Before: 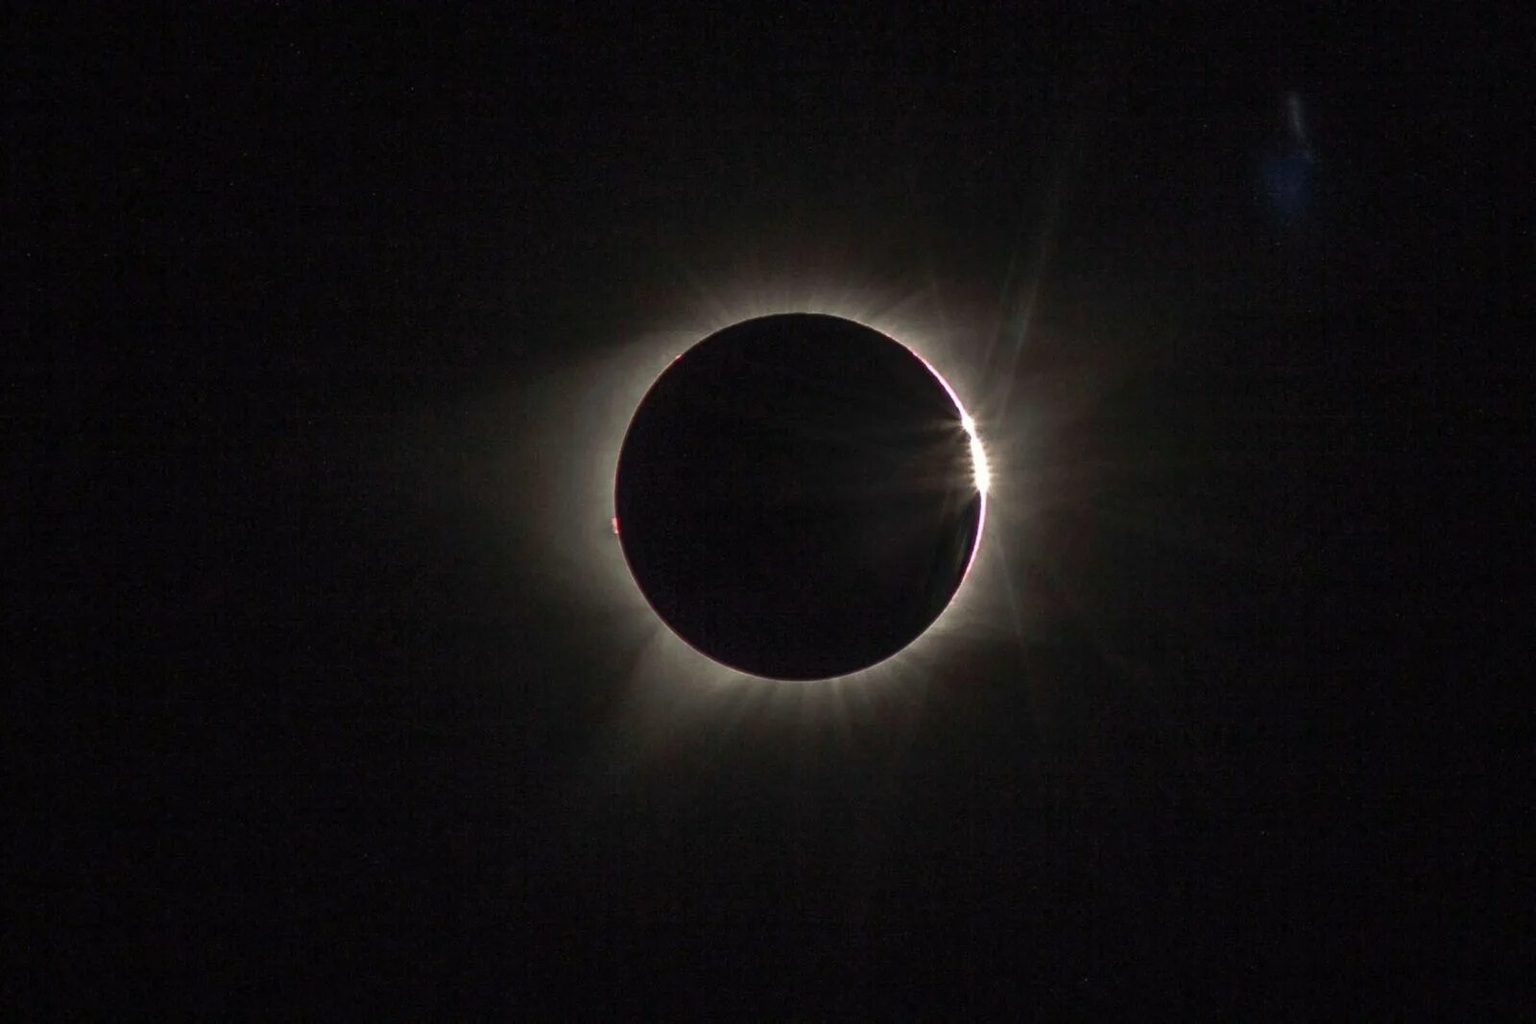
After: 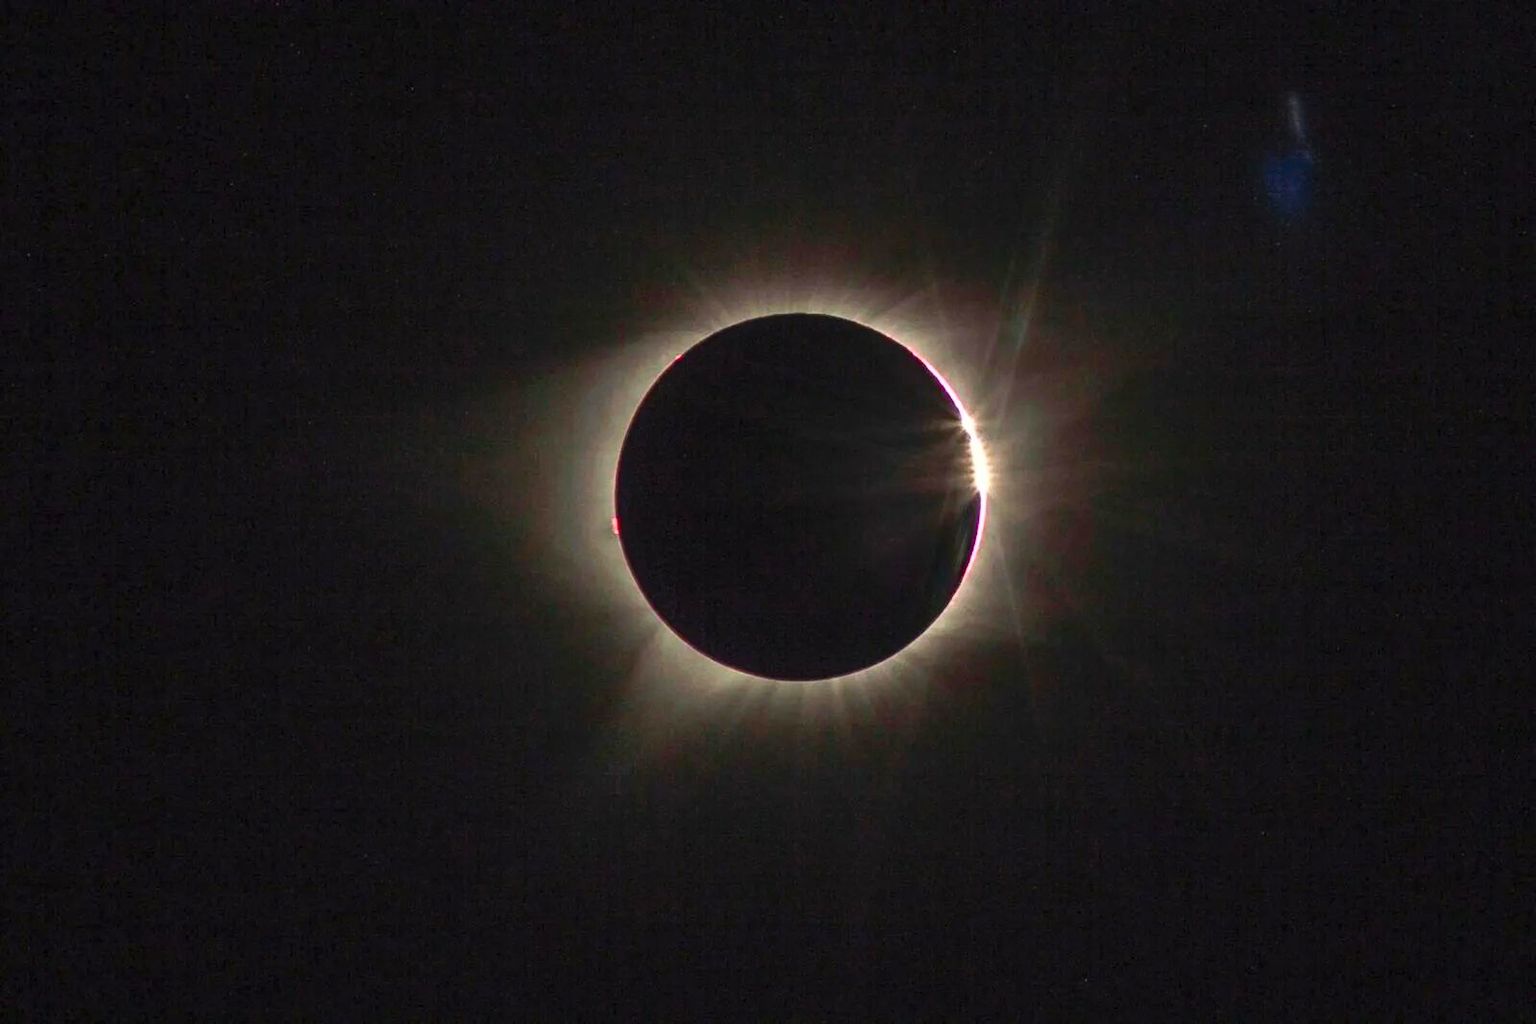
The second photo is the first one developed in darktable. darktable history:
contrast brightness saturation: contrast 0.195, brightness 0.196, saturation 0.81
shadows and highlights: shadows 22.19, highlights -48.98, soften with gaussian
